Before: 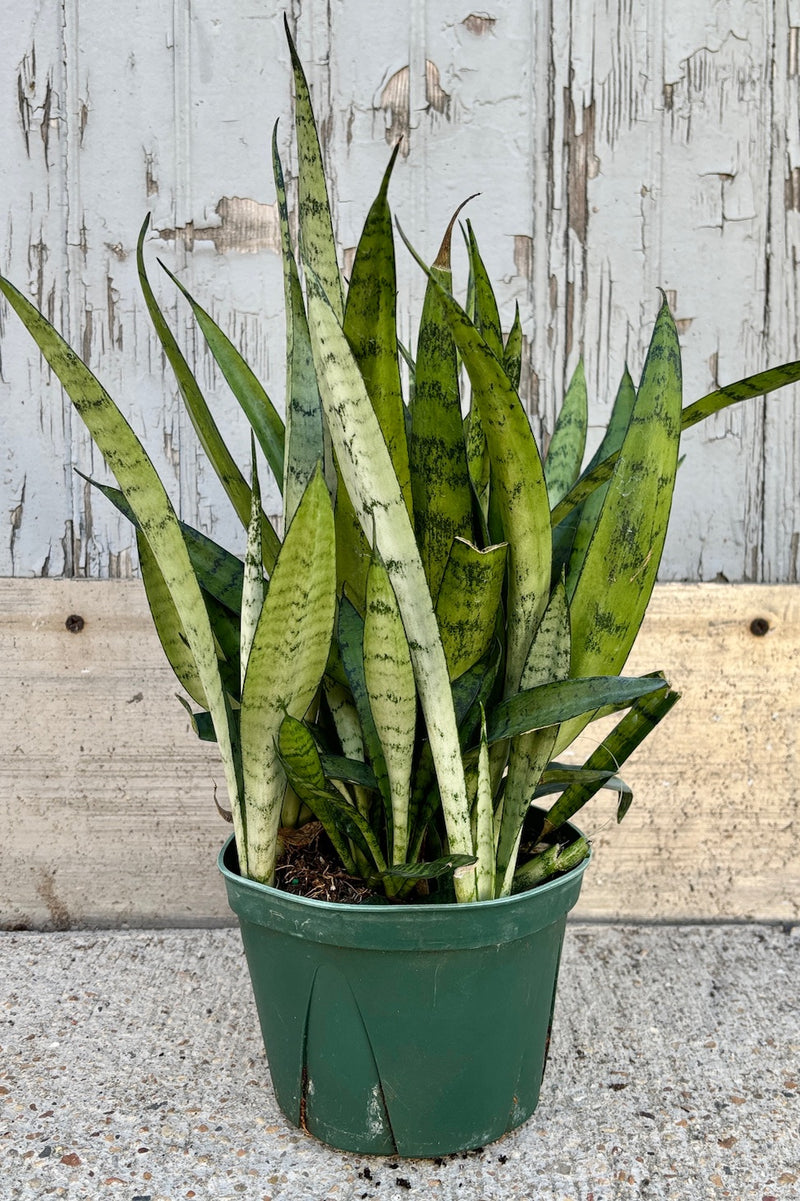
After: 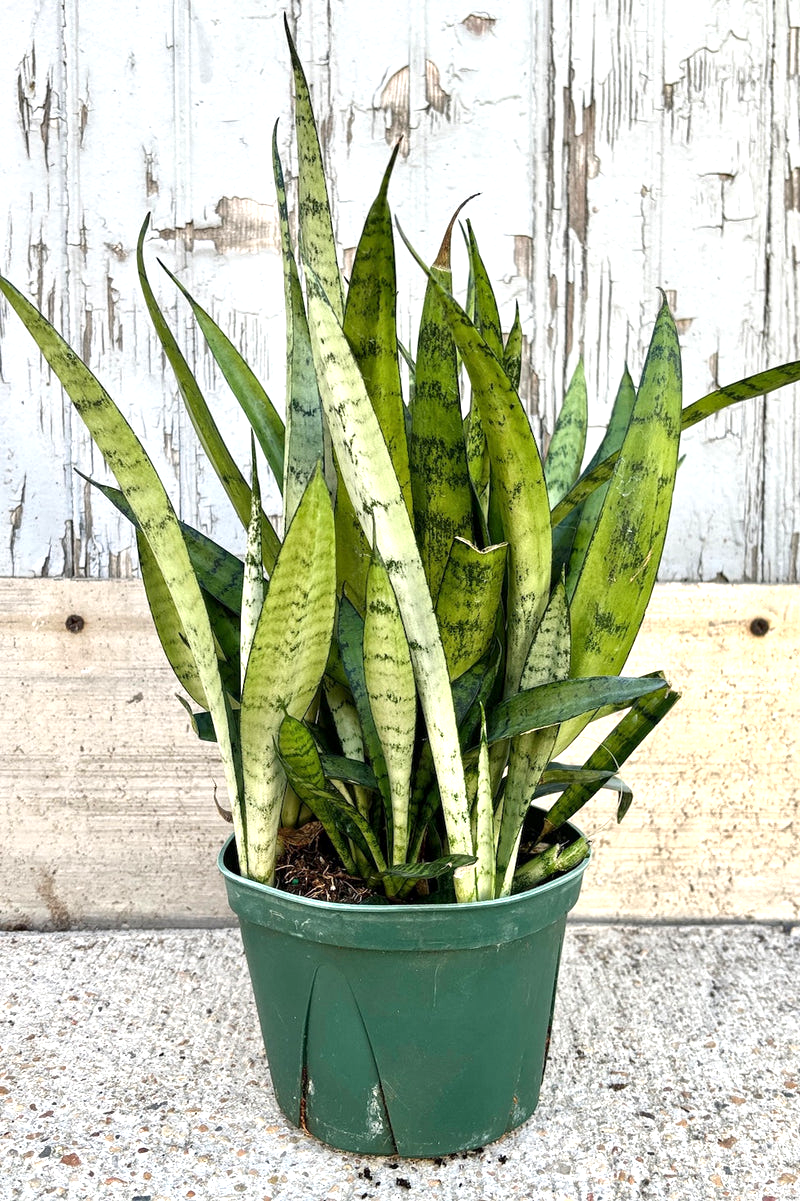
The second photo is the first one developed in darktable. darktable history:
exposure: black level correction 0, exposure 0.7 EV, compensate exposure bias true, compensate highlight preservation false
local contrast: mode bilateral grid, contrast 20, coarseness 50, detail 120%, midtone range 0.2
